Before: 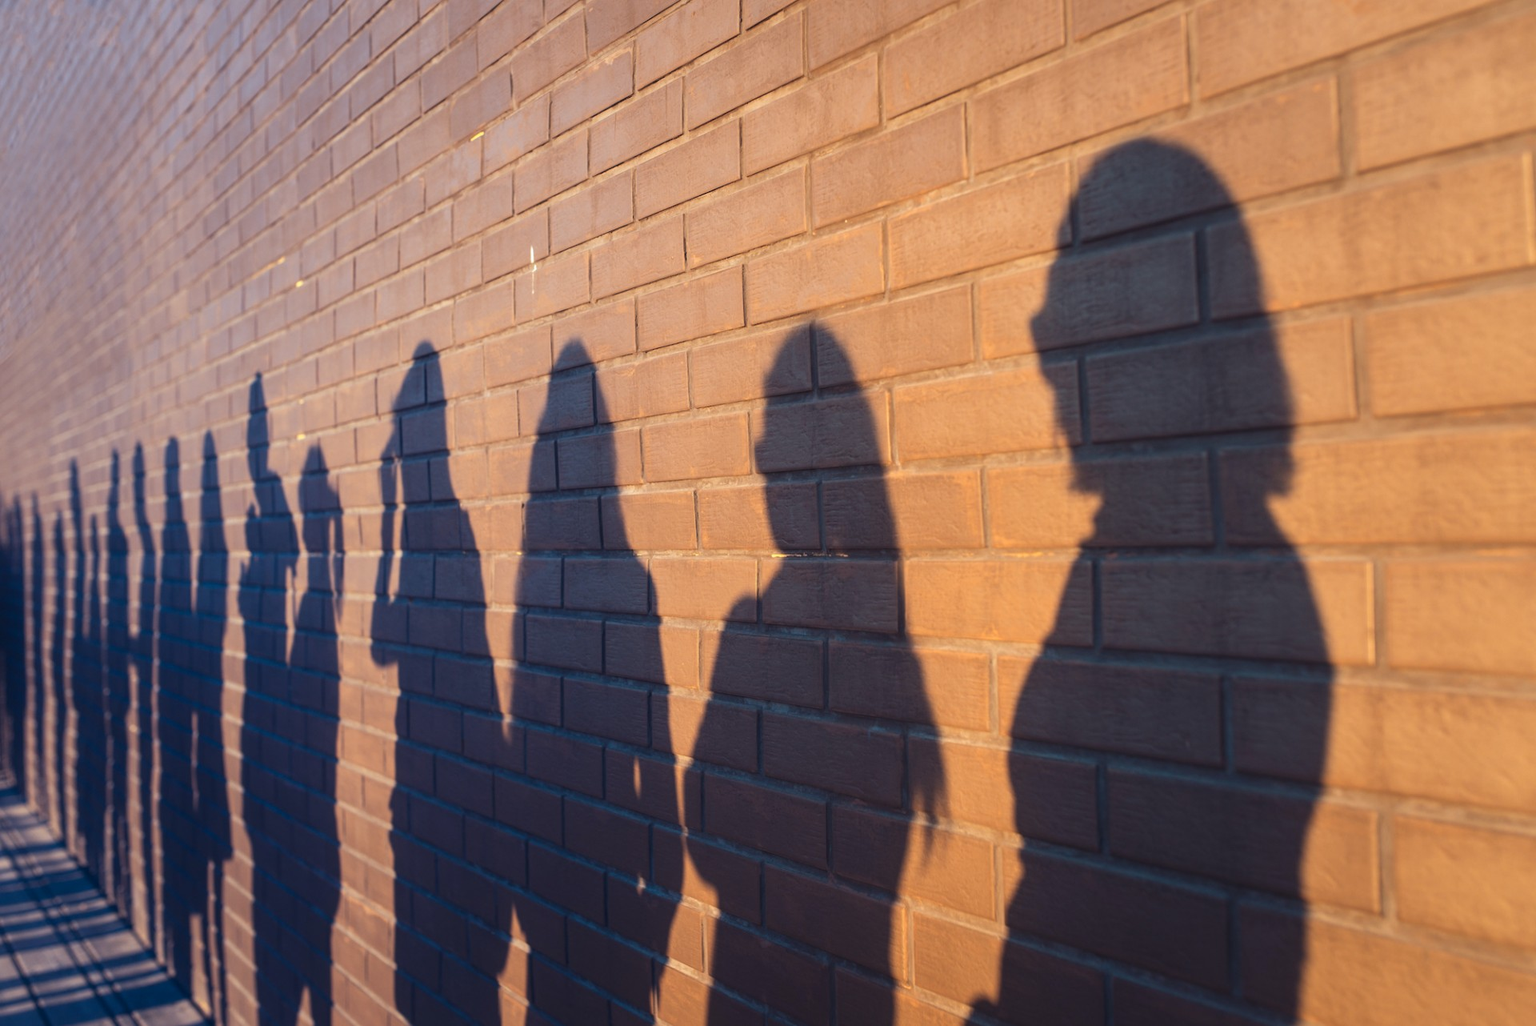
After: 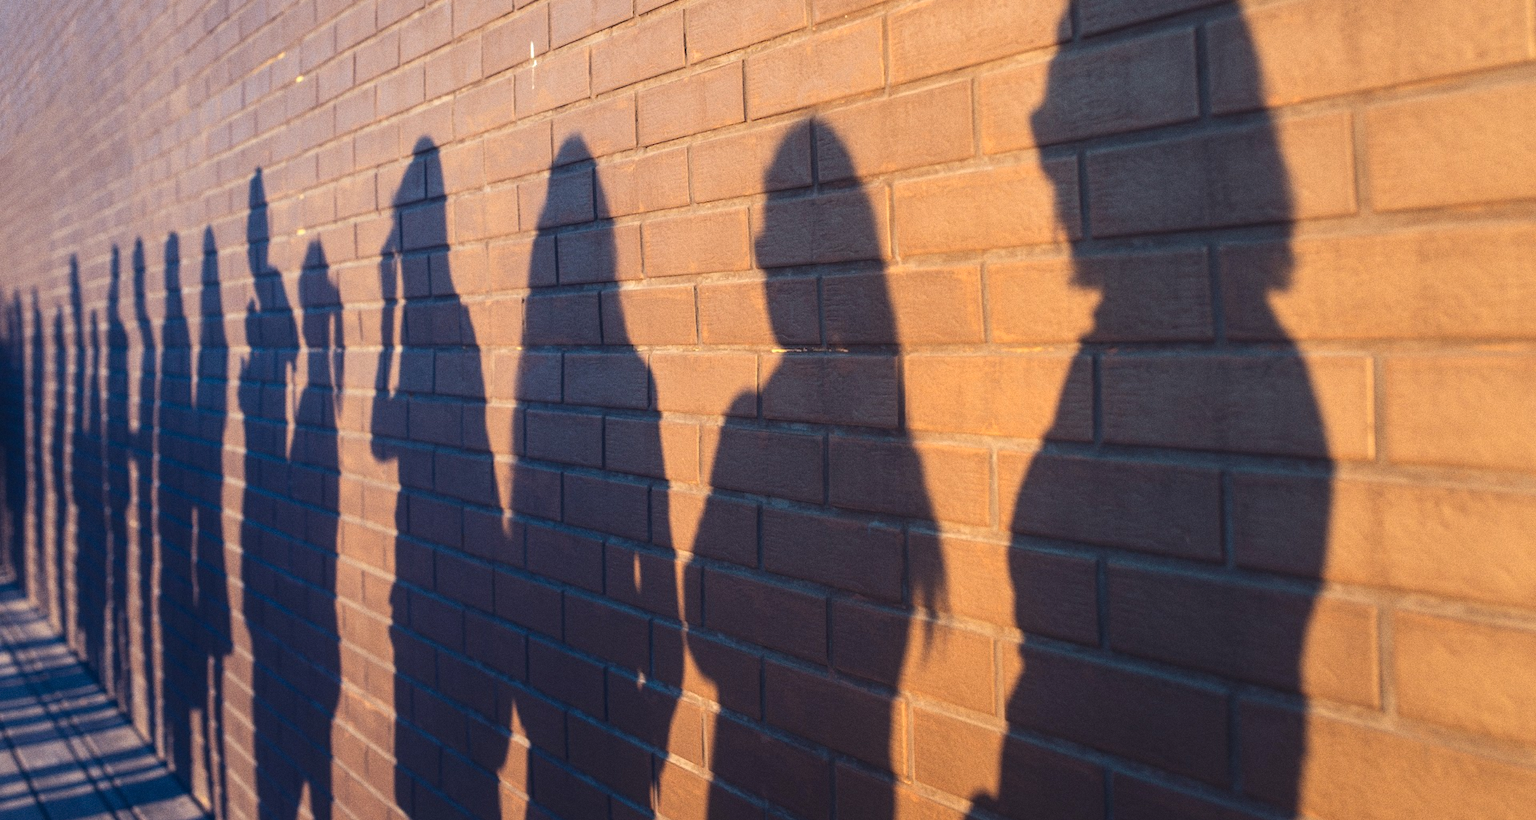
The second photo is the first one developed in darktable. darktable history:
crop and rotate: top 19.998%
exposure: exposure 0.178 EV, compensate exposure bias true, compensate highlight preservation false
grain: coarseness 0.09 ISO
